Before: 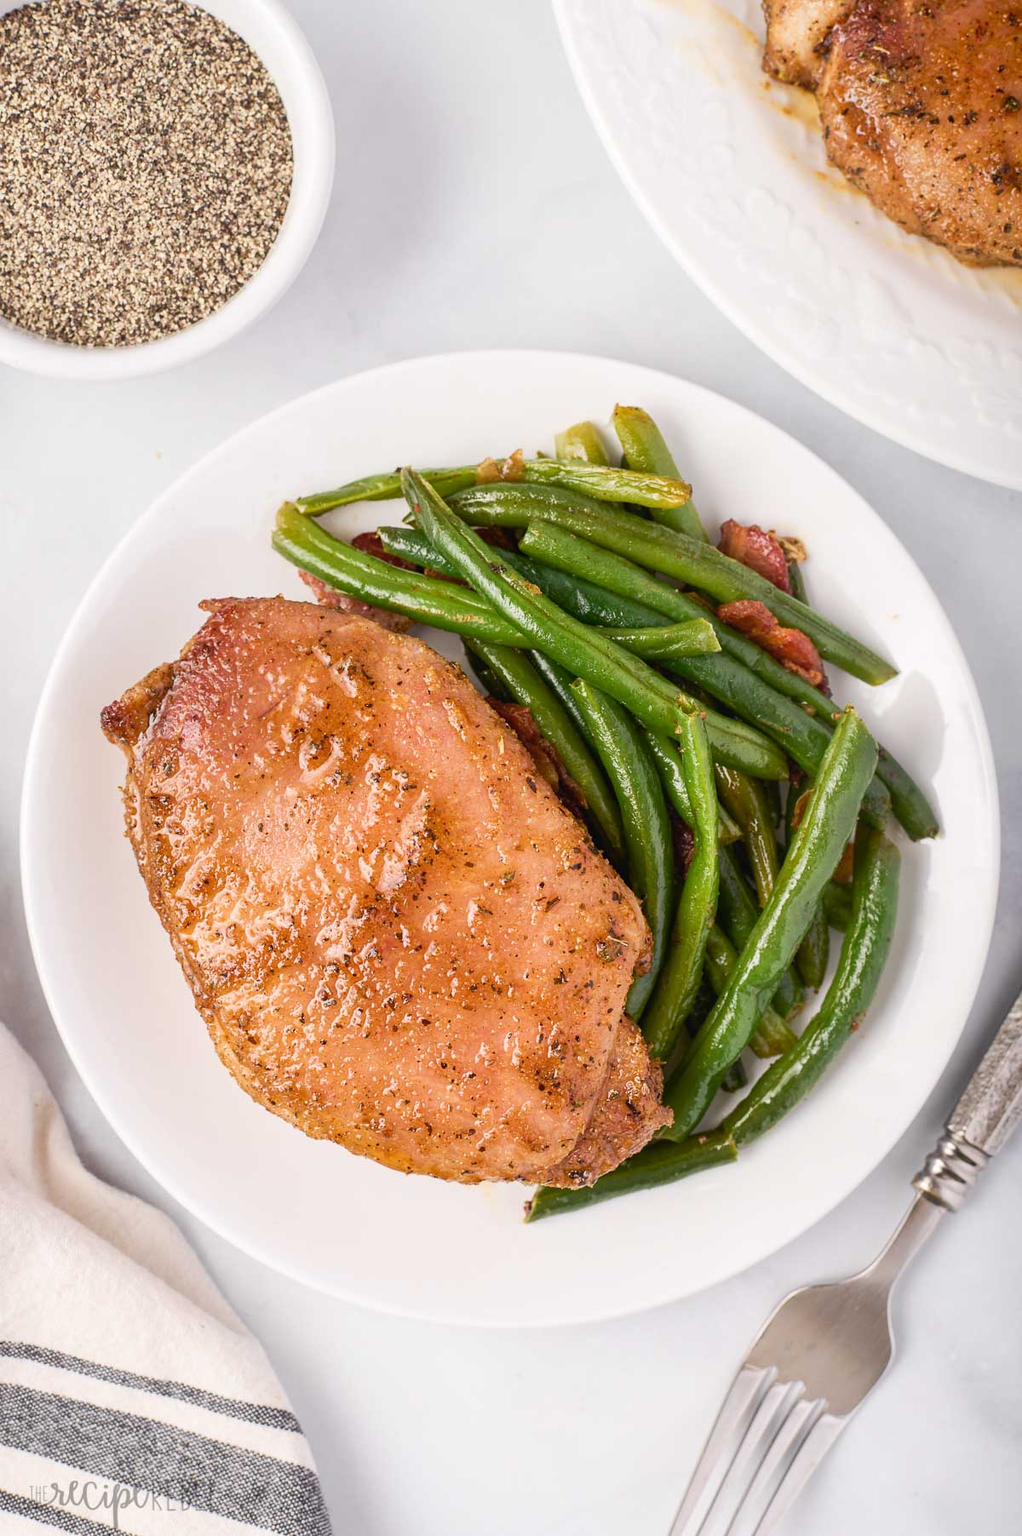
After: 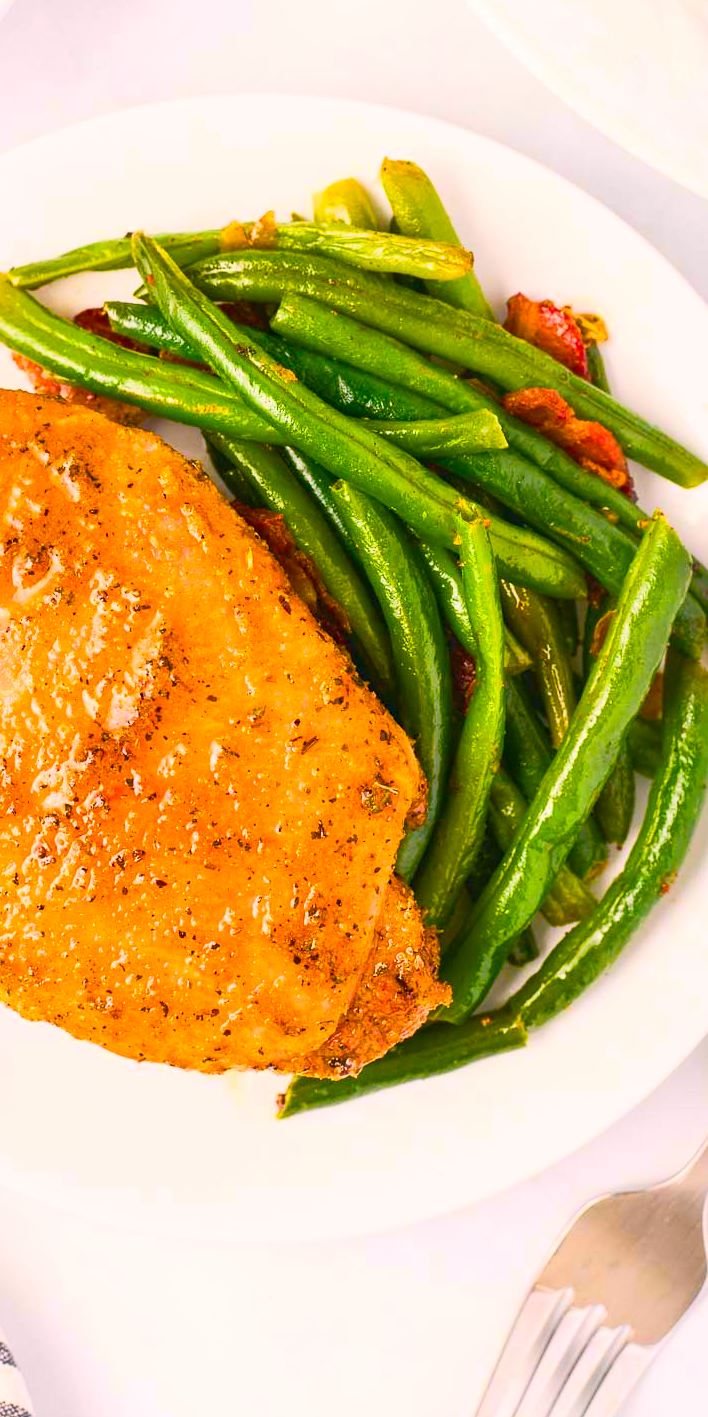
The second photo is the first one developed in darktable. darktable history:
crop and rotate: left 28.318%, top 17.602%, right 12.68%, bottom 3.825%
contrast brightness saturation: contrast 0.203, brightness 0.169, saturation 0.22
color correction: highlights a* 4.16, highlights b* 4.98, shadows a* -7.44, shadows b* 4.99
color balance rgb: highlights gain › chroma 0.129%, highlights gain › hue 330.3°, linear chroma grading › global chroma 14.424%, perceptual saturation grading › global saturation 36.131%, perceptual saturation grading › shadows 35.067%, perceptual brilliance grading › highlights 16.193%, perceptual brilliance grading › mid-tones 6.48%, perceptual brilliance grading › shadows -15.657%, contrast -20.062%
